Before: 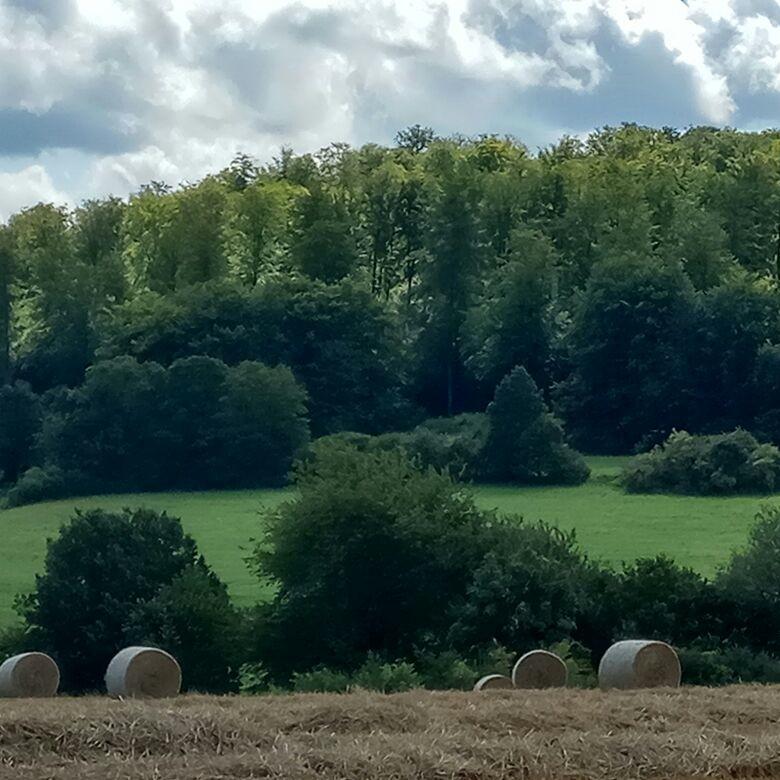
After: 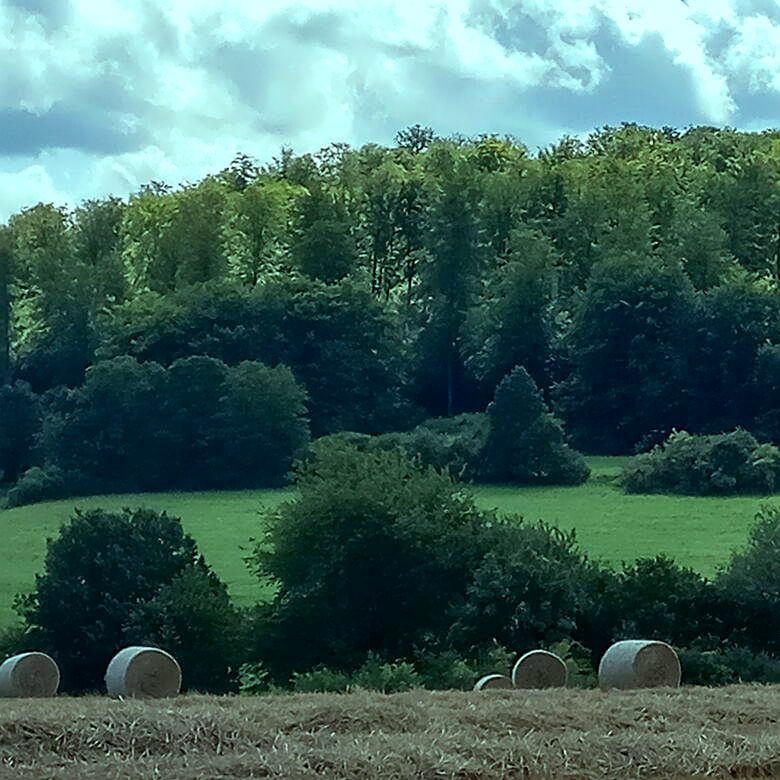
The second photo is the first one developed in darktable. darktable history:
color balance: mode lift, gamma, gain (sRGB), lift [0.997, 0.979, 1.021, 1.011], gamma [1, 1.084, 0.916, 0.998], gain [1, 0.87, 1.13, 1.101], contrast 4.55%, contrast fulcrum 38.24%, output saturation 104.09%
sharpen: on, module defaults
